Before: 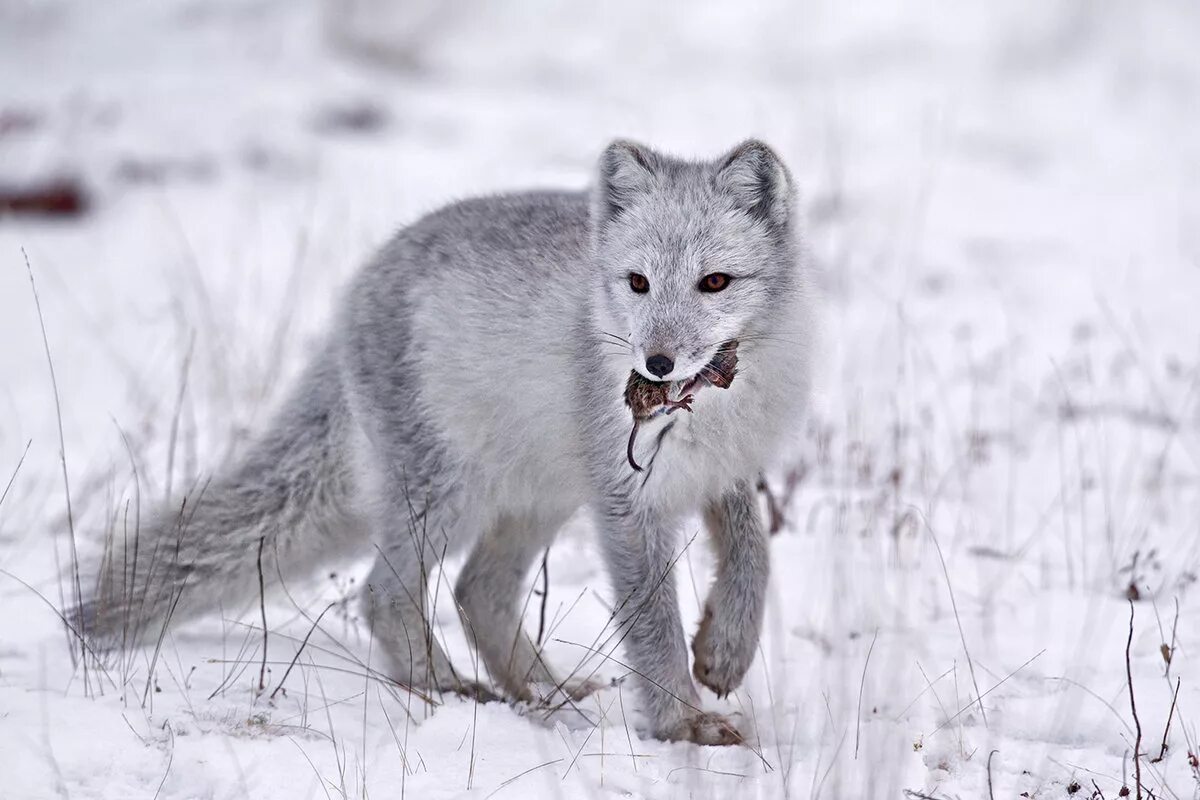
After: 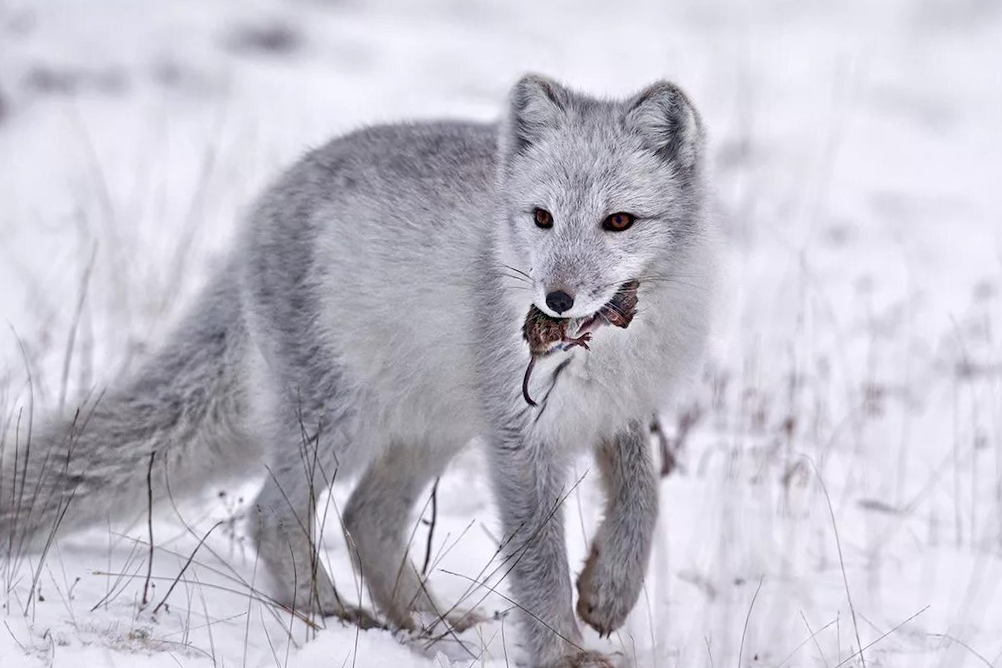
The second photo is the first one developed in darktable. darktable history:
crop and rotate: angle -3.05°, left 5.294%, top 5.156%, right 4.613%, bottom 4.706%
